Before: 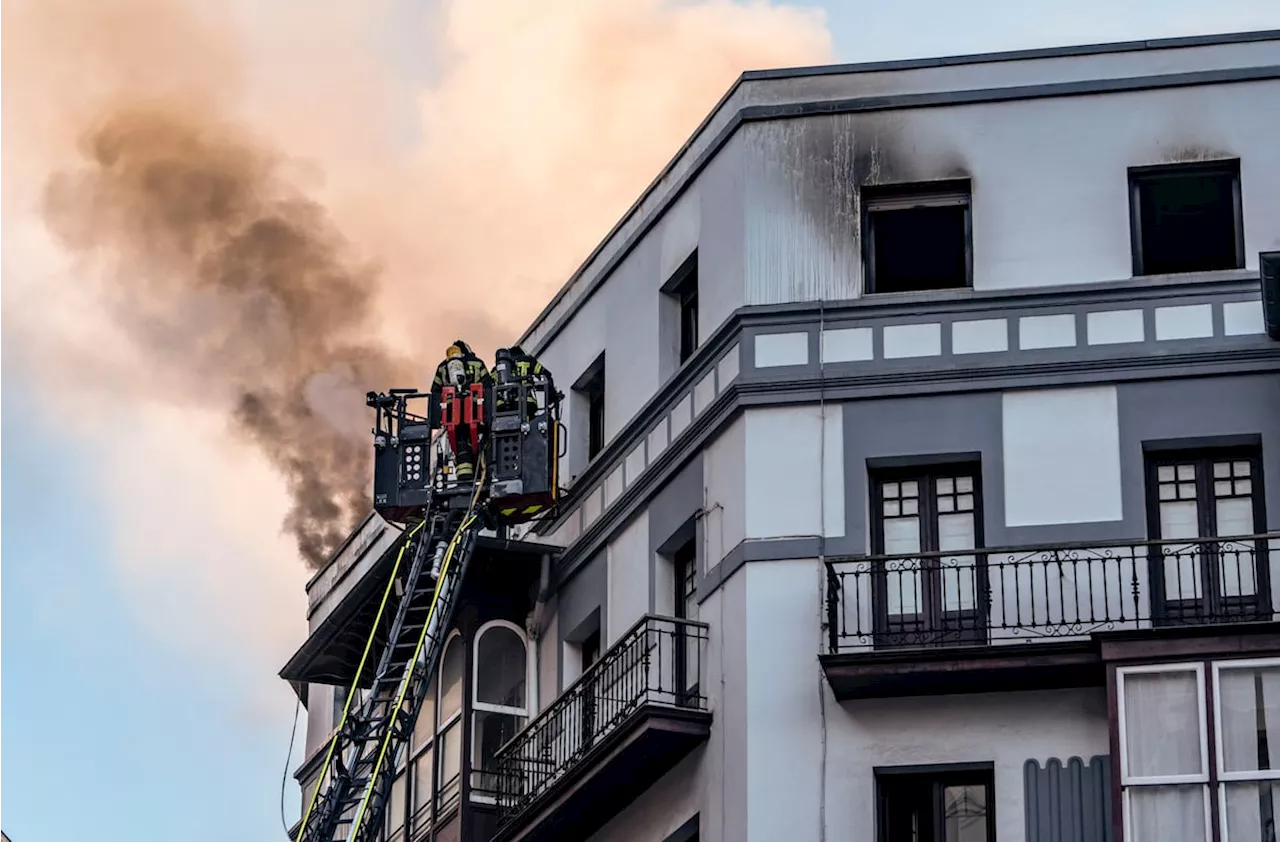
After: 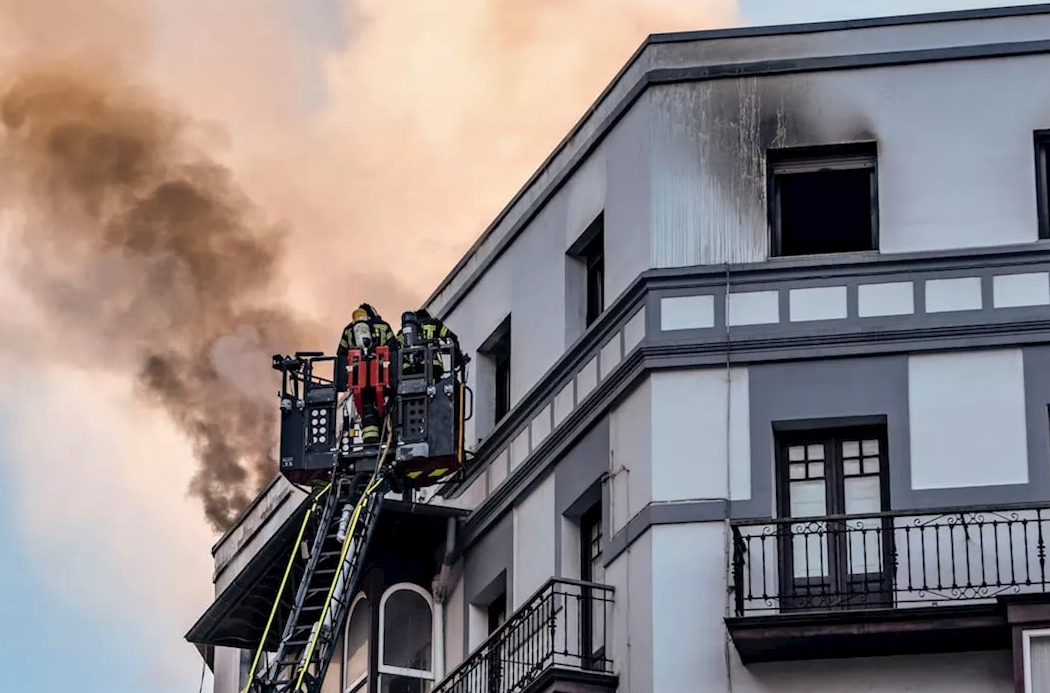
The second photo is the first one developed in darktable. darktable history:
shadows and highlights: soften with gaussian
crop and rotate: left 7.369%, top 4.439%, right 10.595%, bottom 13.226%
